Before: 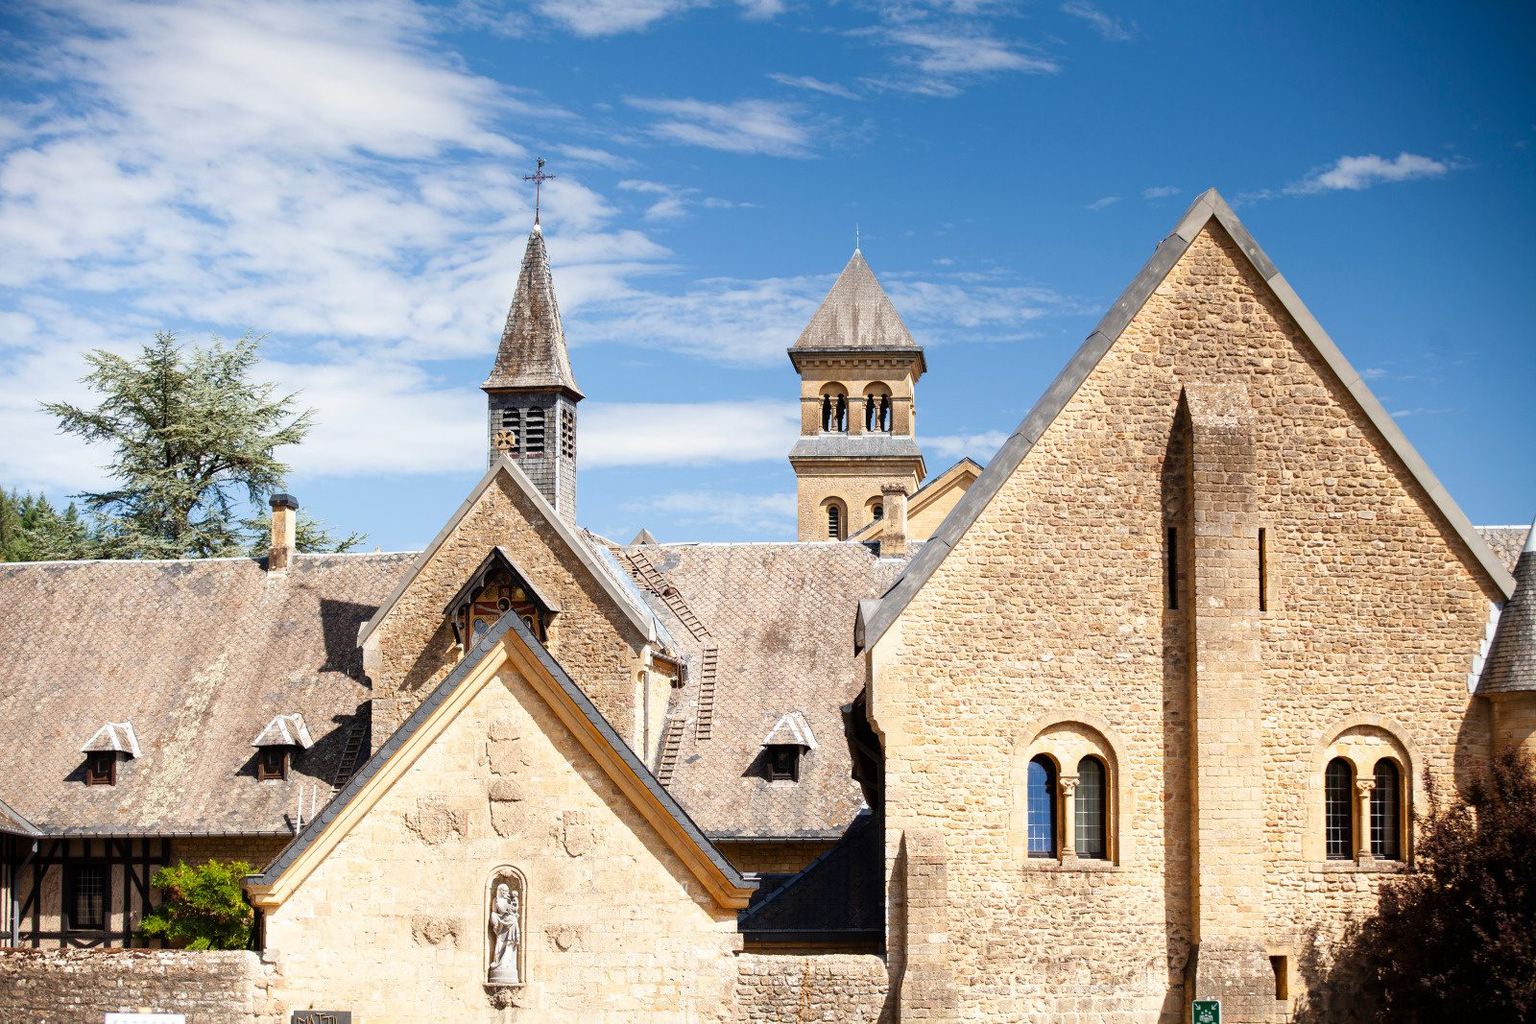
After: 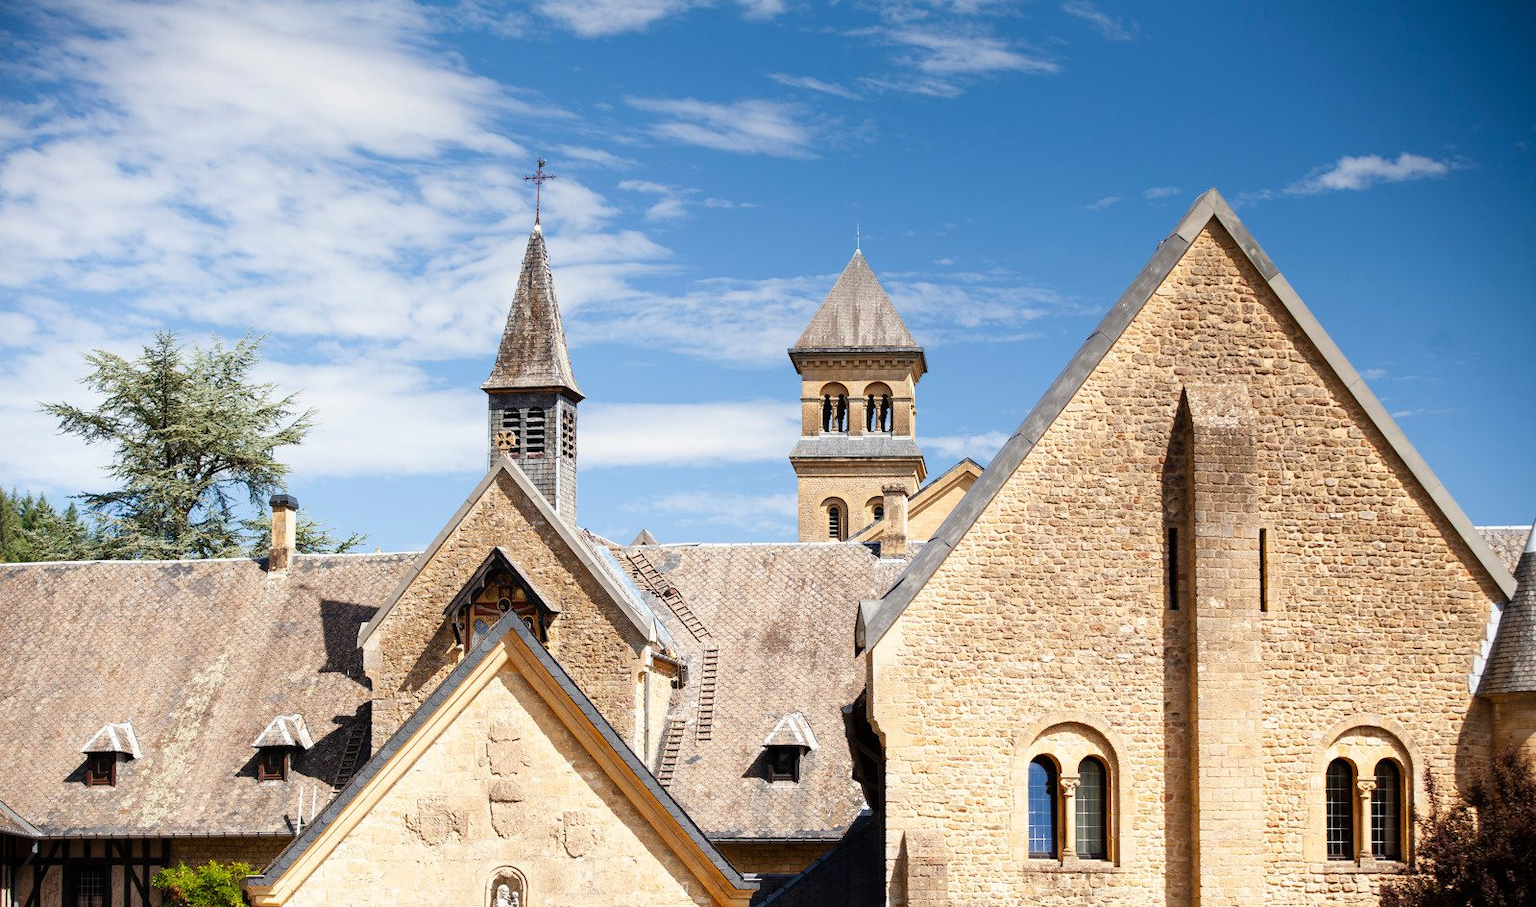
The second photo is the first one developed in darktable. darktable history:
crop and rotate: top 0%, bottom 11.369%
